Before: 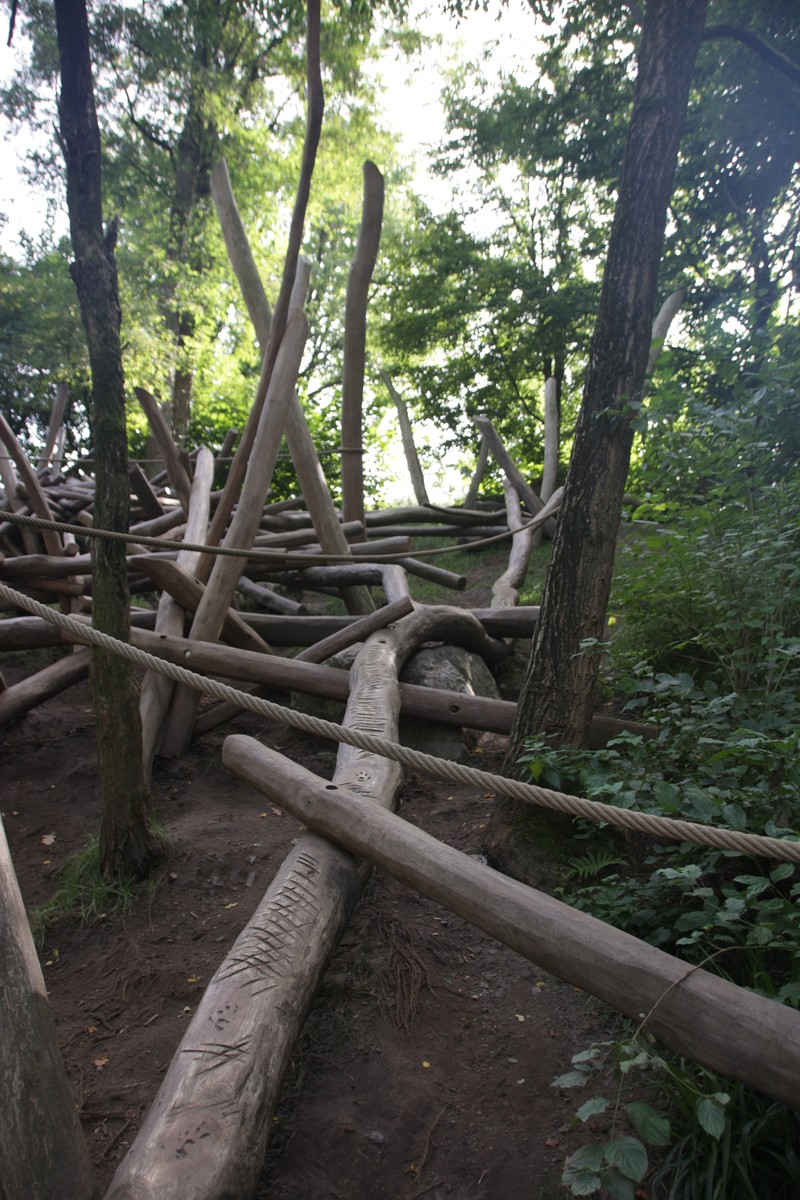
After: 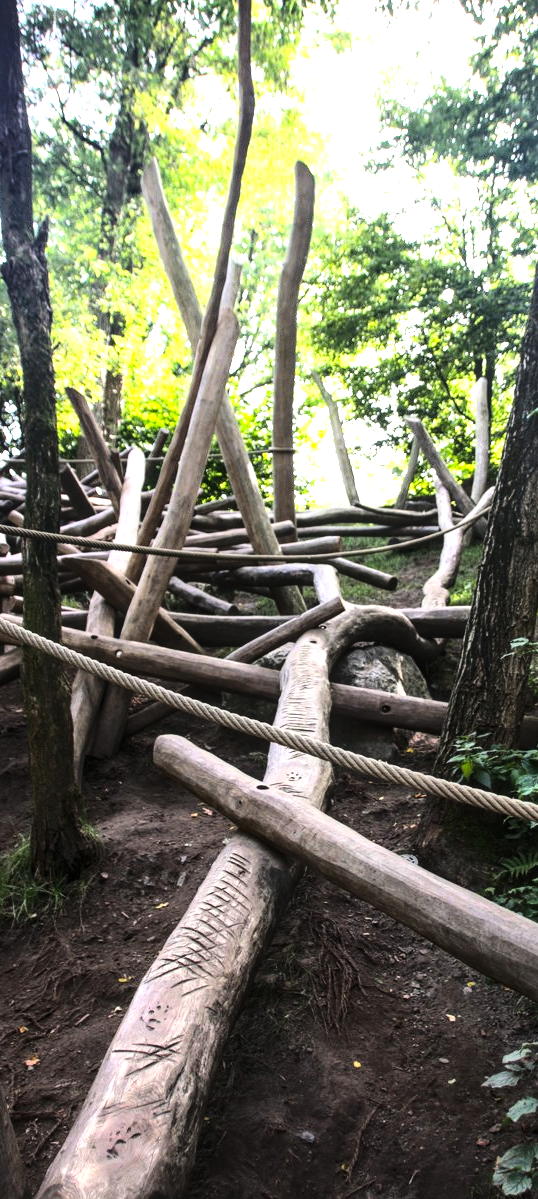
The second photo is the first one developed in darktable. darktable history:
exposure: black level correction 0, exposure 1.107 EV, compensate exposure bias true, compensate highlight preservation false
color balance rgb: power › luminance -14.79%, perceptual saturation grading › global saturation 19.288%, perceptual brilliance grading › highlights 15.982%, perceptual brilliance grading › shadows -14.222%, global vibrance 9.915%
crop and rotate: left 8.655%, right 24.039%
base curve: curves: ch0 [(0, 0) (0.036, 0.025) (0.121, 0.166) (0.206, 0.329) (0.605, 0.79) (1, 1)]
local contrast: on, module defaults
